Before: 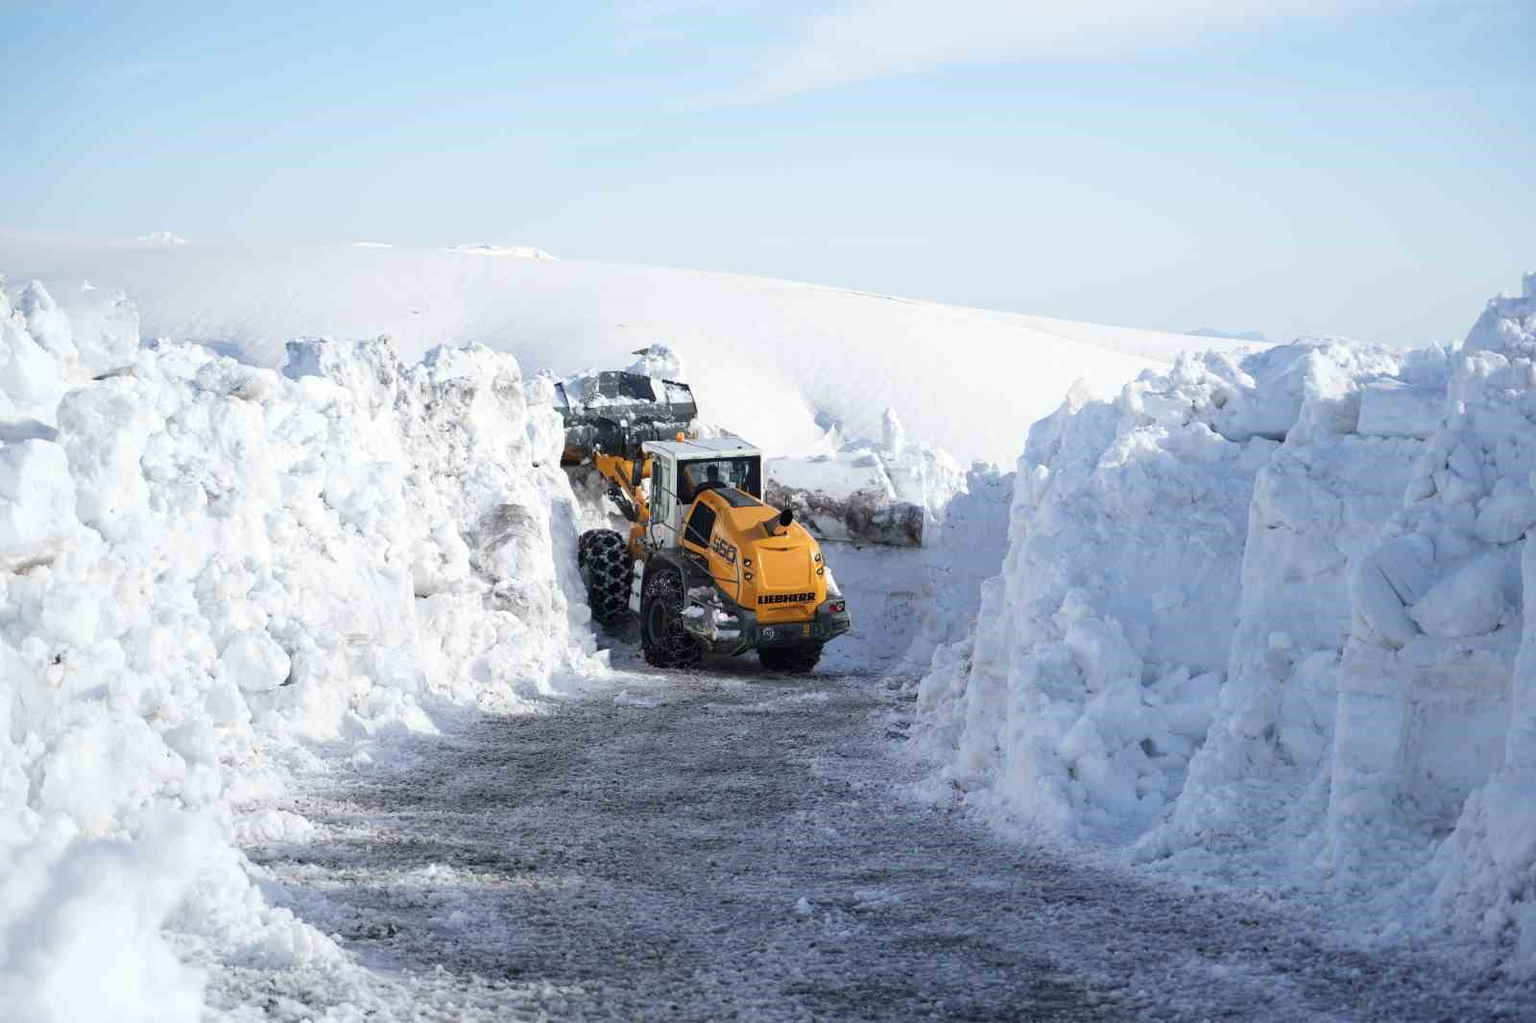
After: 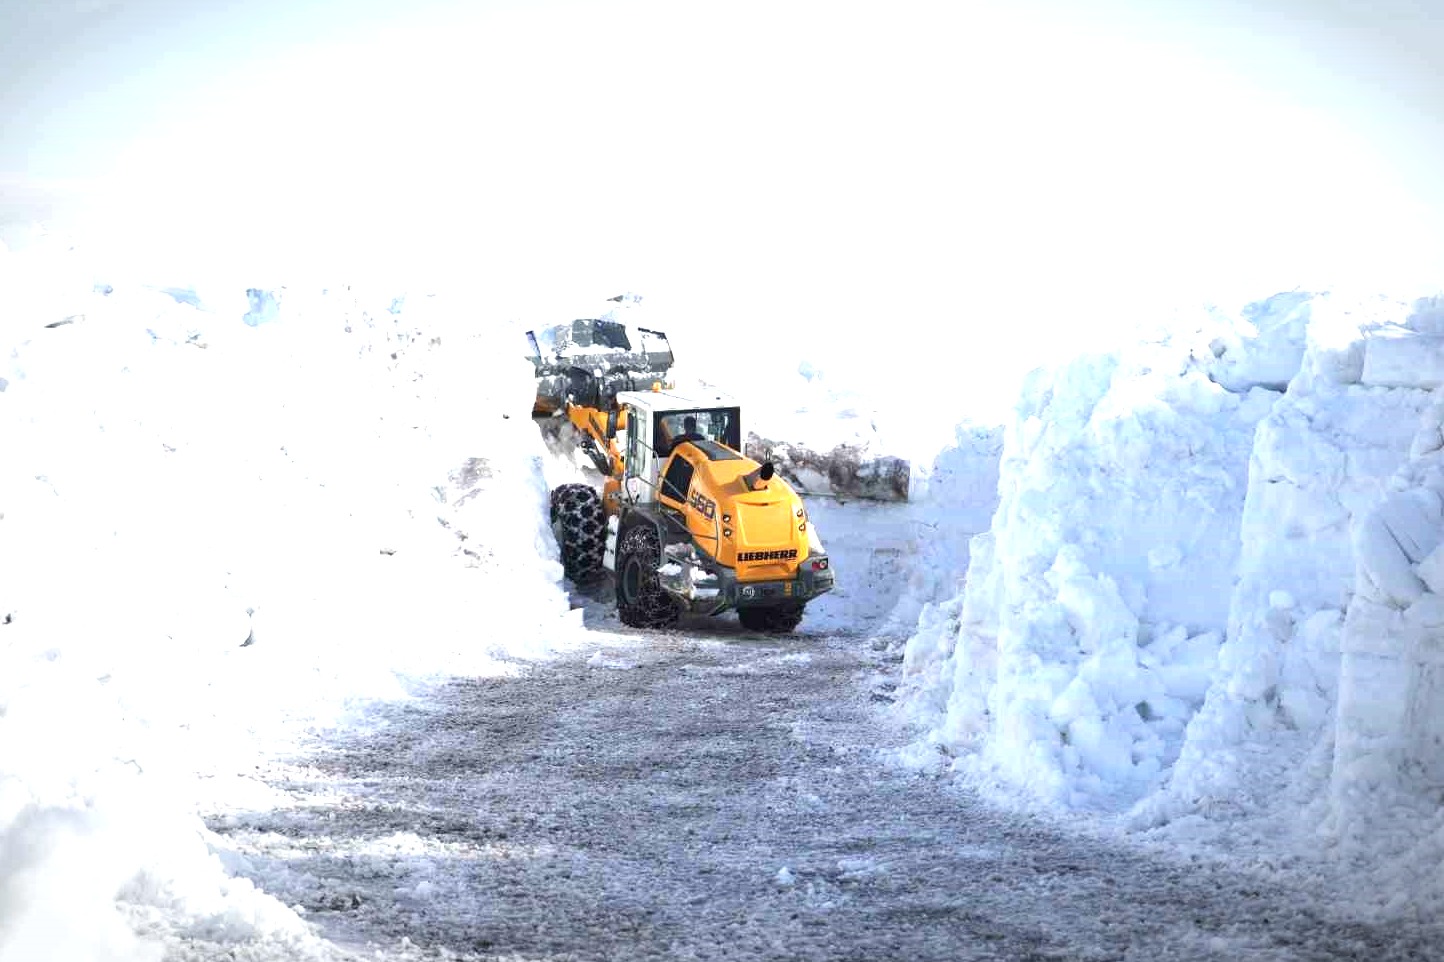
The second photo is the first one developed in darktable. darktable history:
exposure: black level correction 0, exposure 1.1 EV, compensate exposure bias true, compensate highlight preservation false
crop: left 3.305%, top 6.436%, right 6.389%, bottom 3.258%
vignetting: automatic ratio true
